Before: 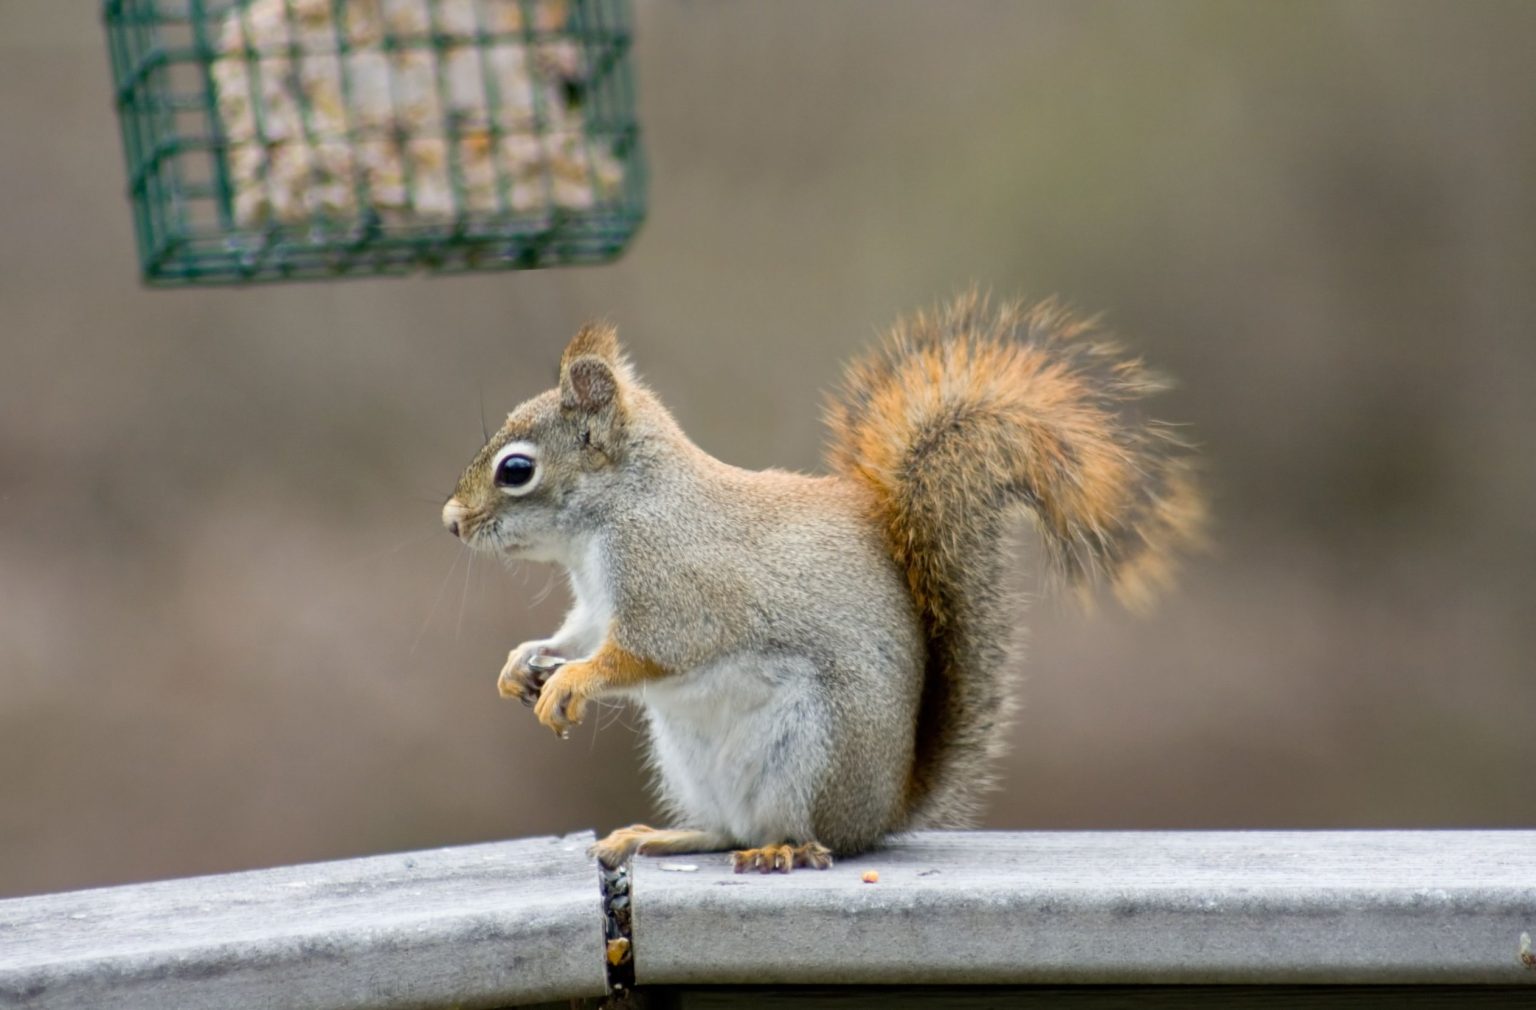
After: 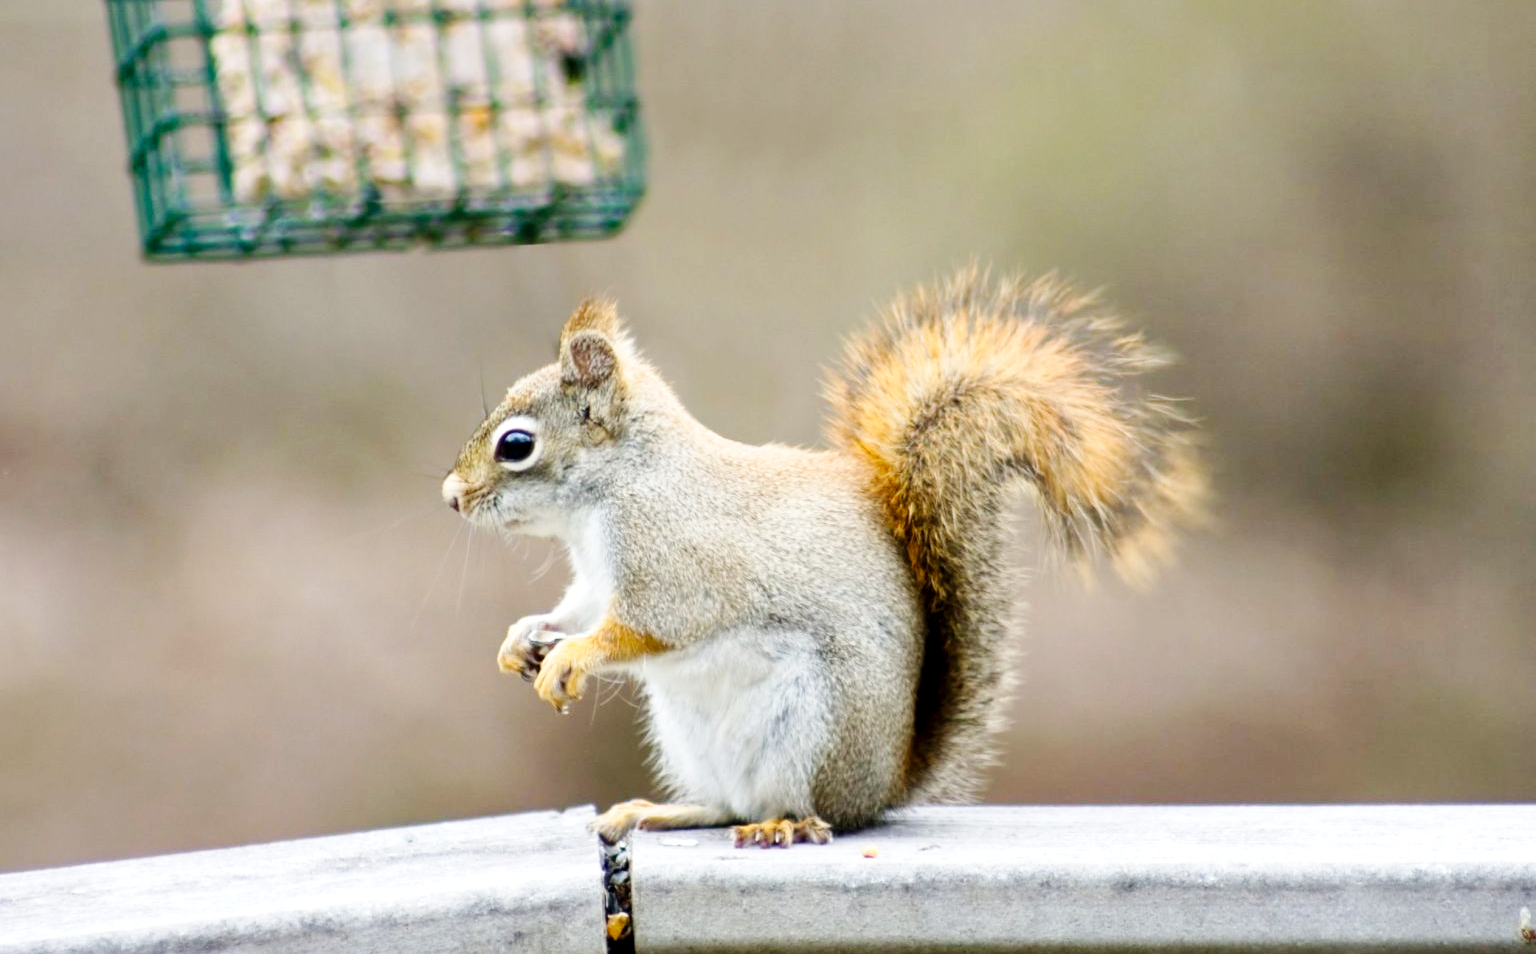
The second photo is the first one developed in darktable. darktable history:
exposure: black level correction 0.003, exposure 0.383 EV, compensate highlight preservation false
crop and rotate: top 2.479%, bottom 3.018%
base curve: curves: ch0 [(0, 0) (0.032, 0.025) (0.121, 0.166) (0.206, 0.329) (0.605, 0.79) (1, 1)], preserve colors none
